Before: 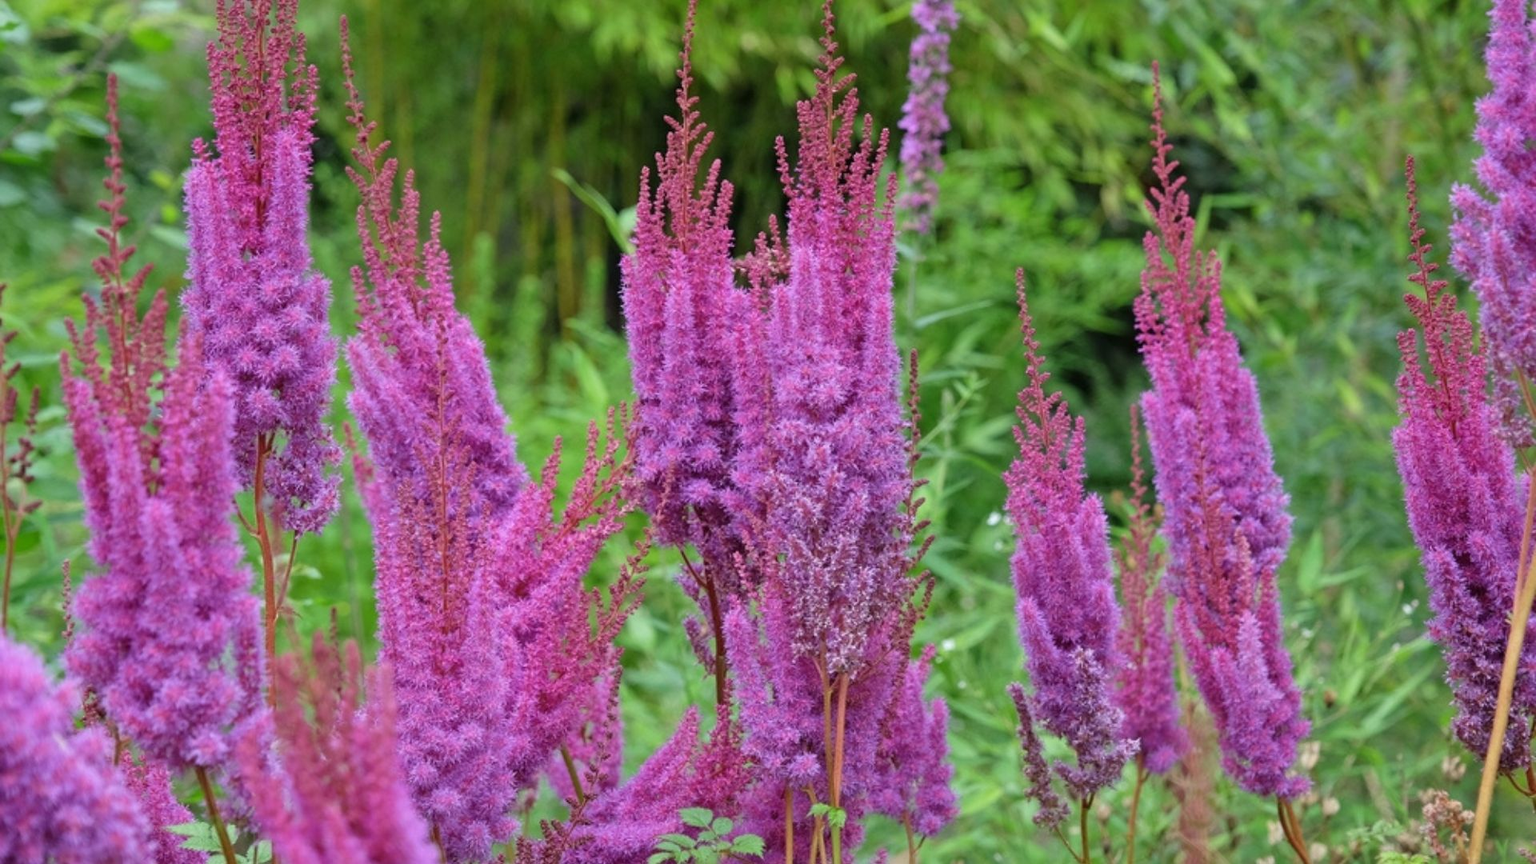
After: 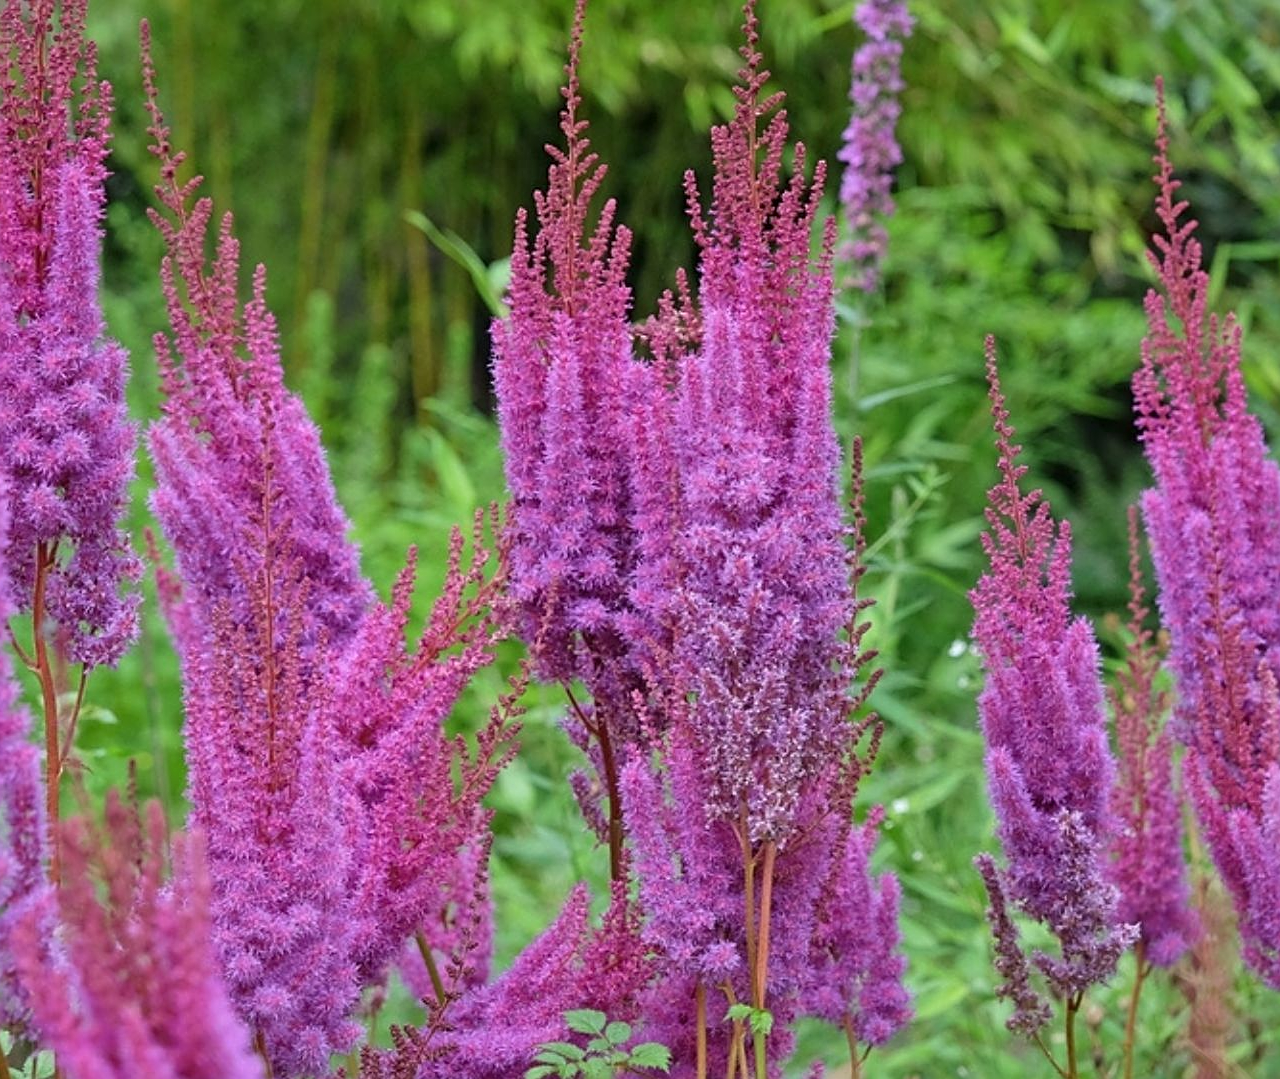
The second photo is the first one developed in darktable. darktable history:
local contrast: mode bilateral grid, contrast 11, coarseness 25, detail 115%, midtone range 0.2
crop and rotate: left 14.873%, right 18.424%
sharpen: on, module defaults
